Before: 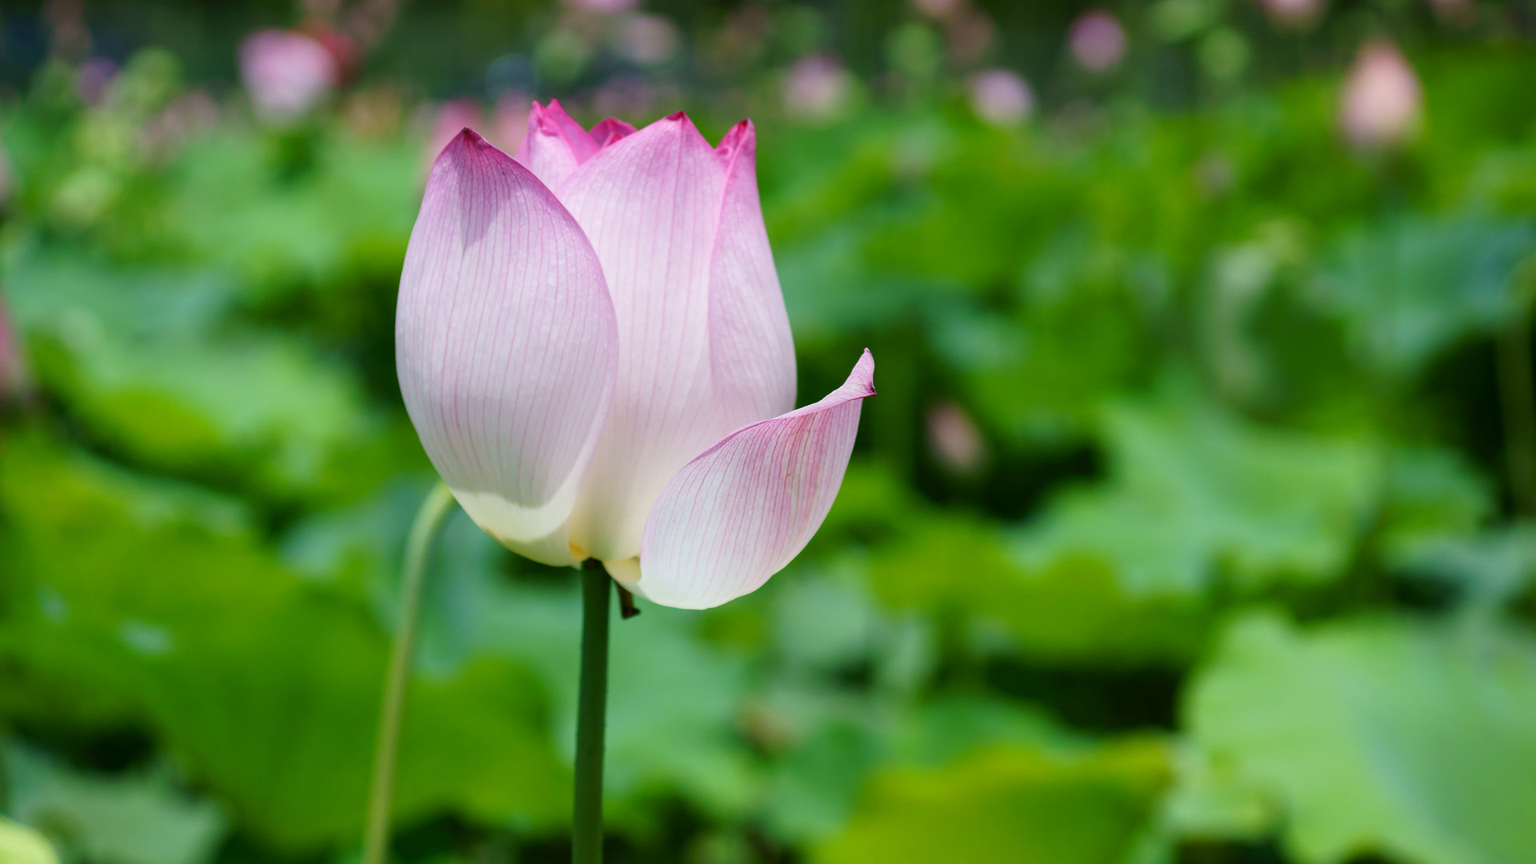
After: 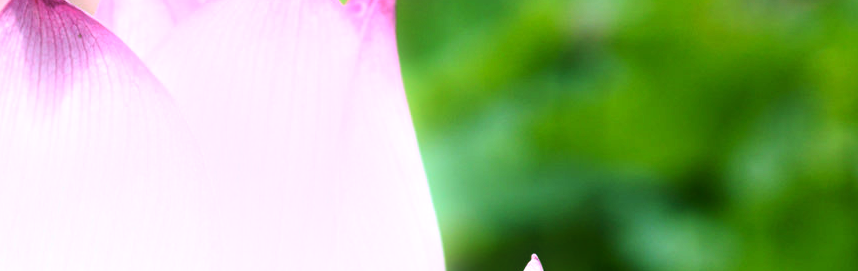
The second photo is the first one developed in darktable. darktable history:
bloom: size 5%, threshold 95%, strength 15%
tone equalizer: -8 EV -1.08 EV, -7 EV -1.01 EV, -6 EV -0.867 EV, -5 EV -0.578 EV, -3 EV 0.578 EV, -2 EV 0.867 EV, -1 EV 1.01 EV, +0 EV 1.08 EV, edges refinement/feathering 500, mask exposure compensation -1.57 EV, preserve details no
crop: left 28.64%, top 16.832%, right 26.637%, bottom 58.055%
